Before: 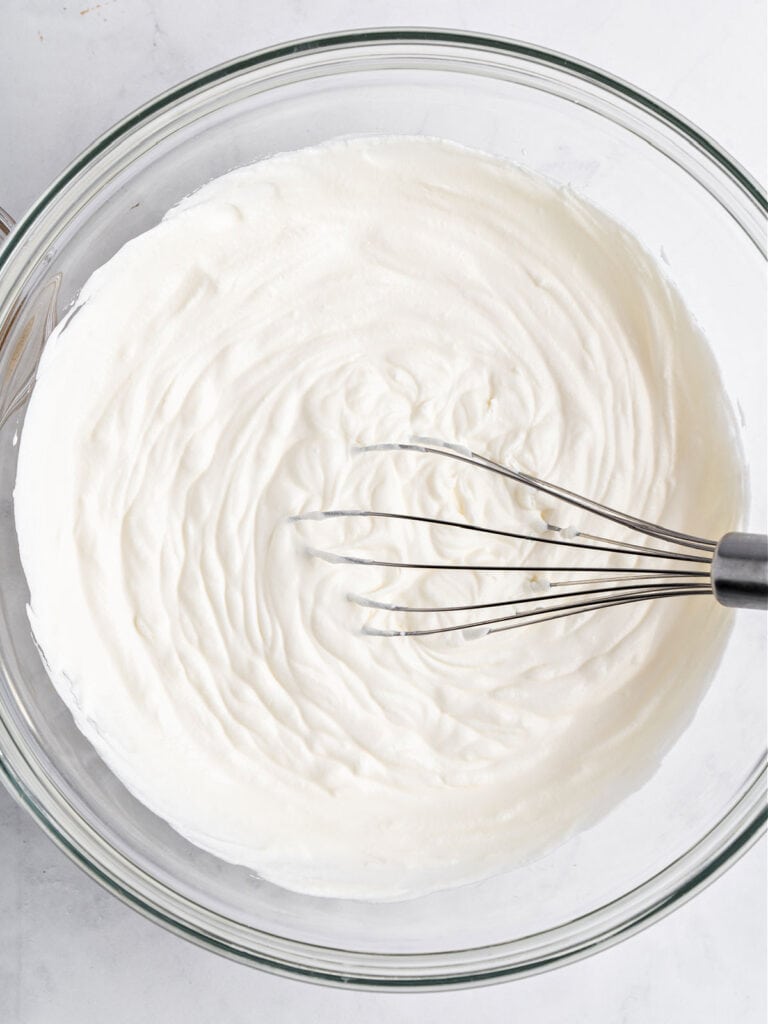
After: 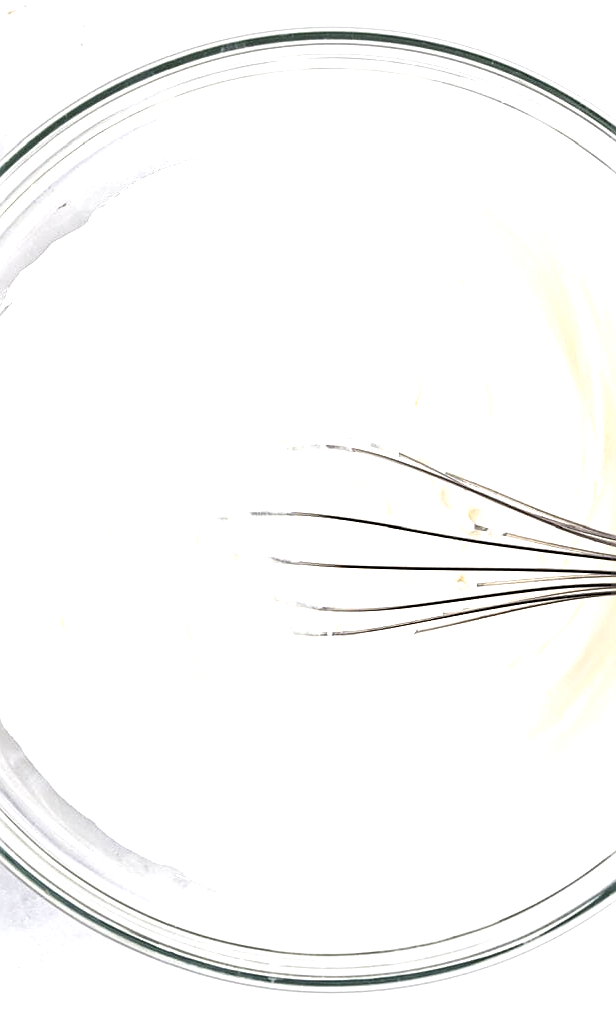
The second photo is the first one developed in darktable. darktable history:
exposure: black level correction 0, exposure 0.931 EV, compensate highlight preservation false
crop and rotate: left 9.607%, right 10.149%
sharpen: on, module defaults
